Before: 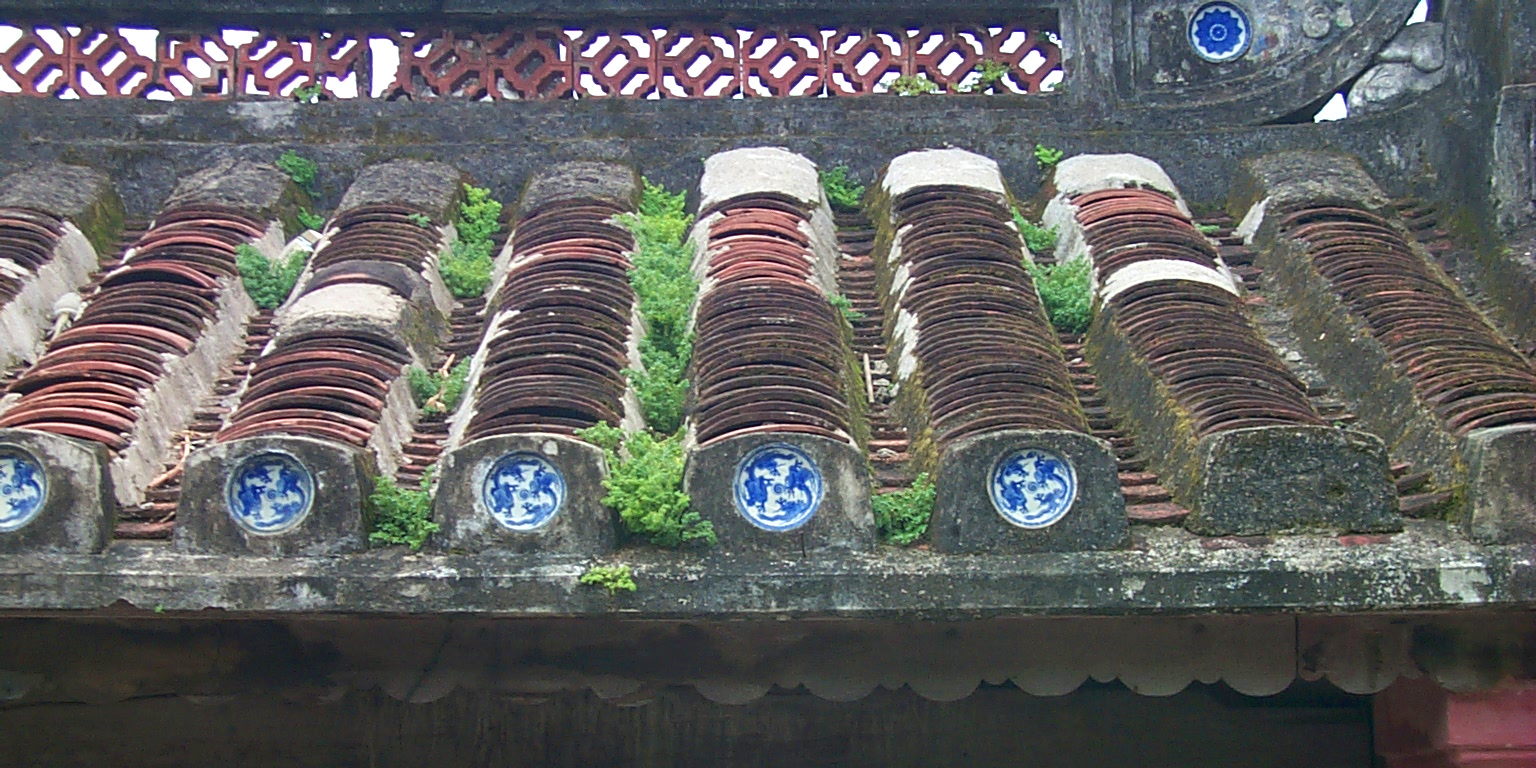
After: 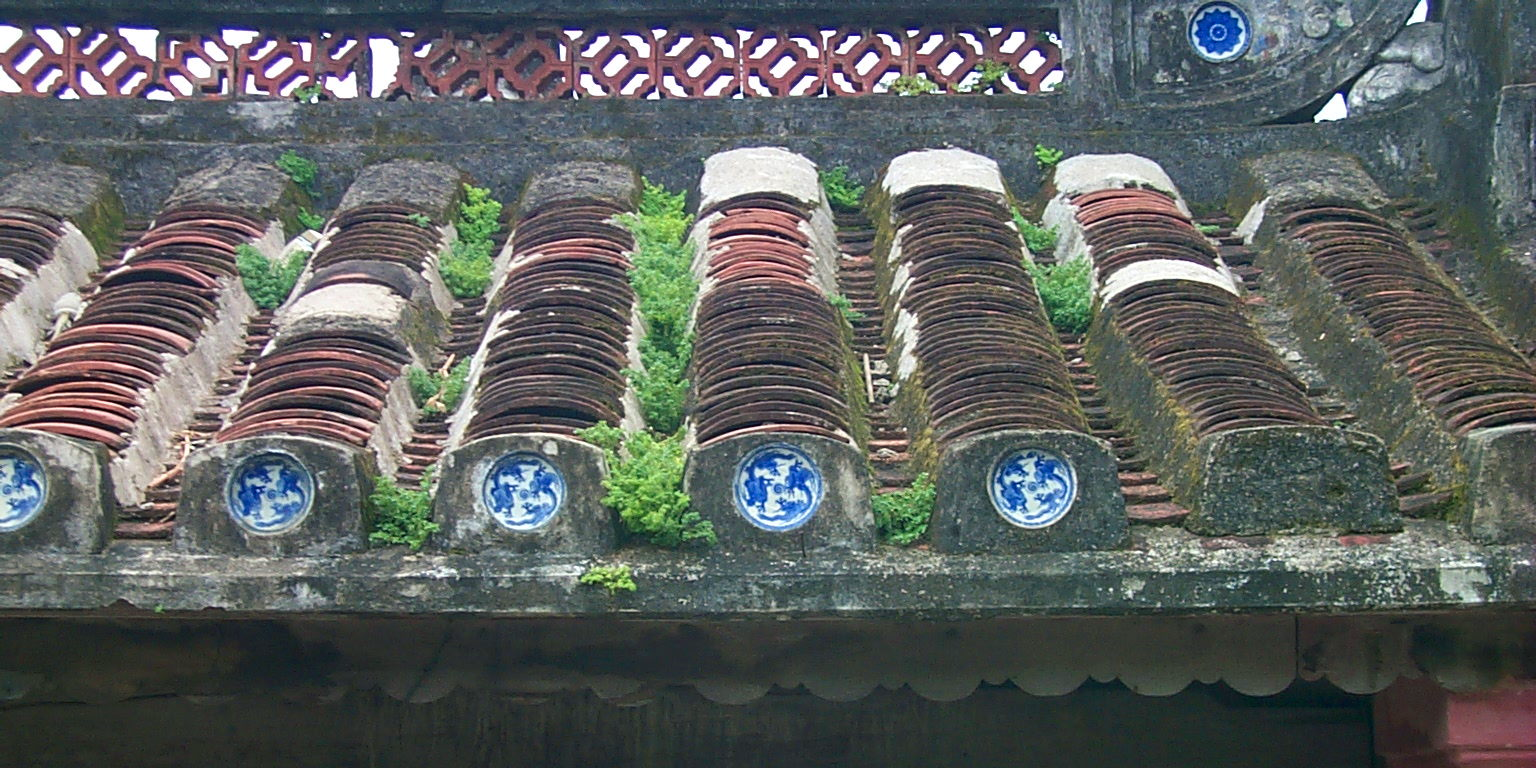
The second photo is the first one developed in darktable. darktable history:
color balance rgb: shadows lift › luminance -7.367%, shadows lift › chroma 2.247%, shadows lift › hue 165.28°, perceptual saturation grading › global saturation -0.074%, global vibrance 9.487%
